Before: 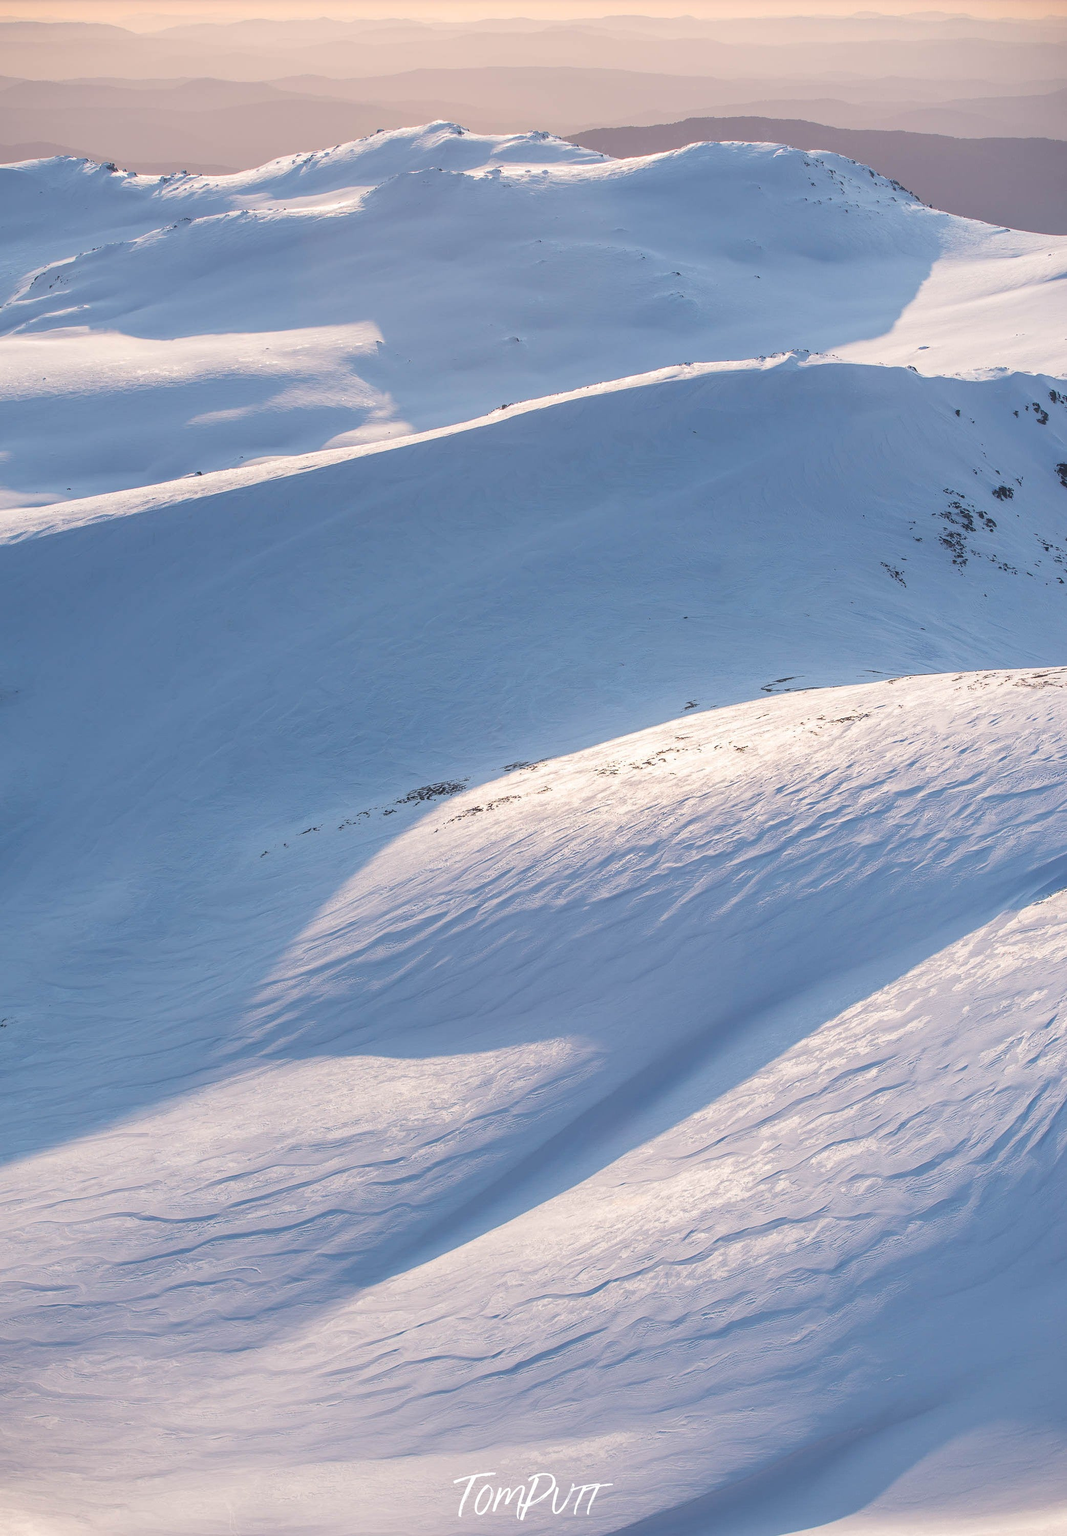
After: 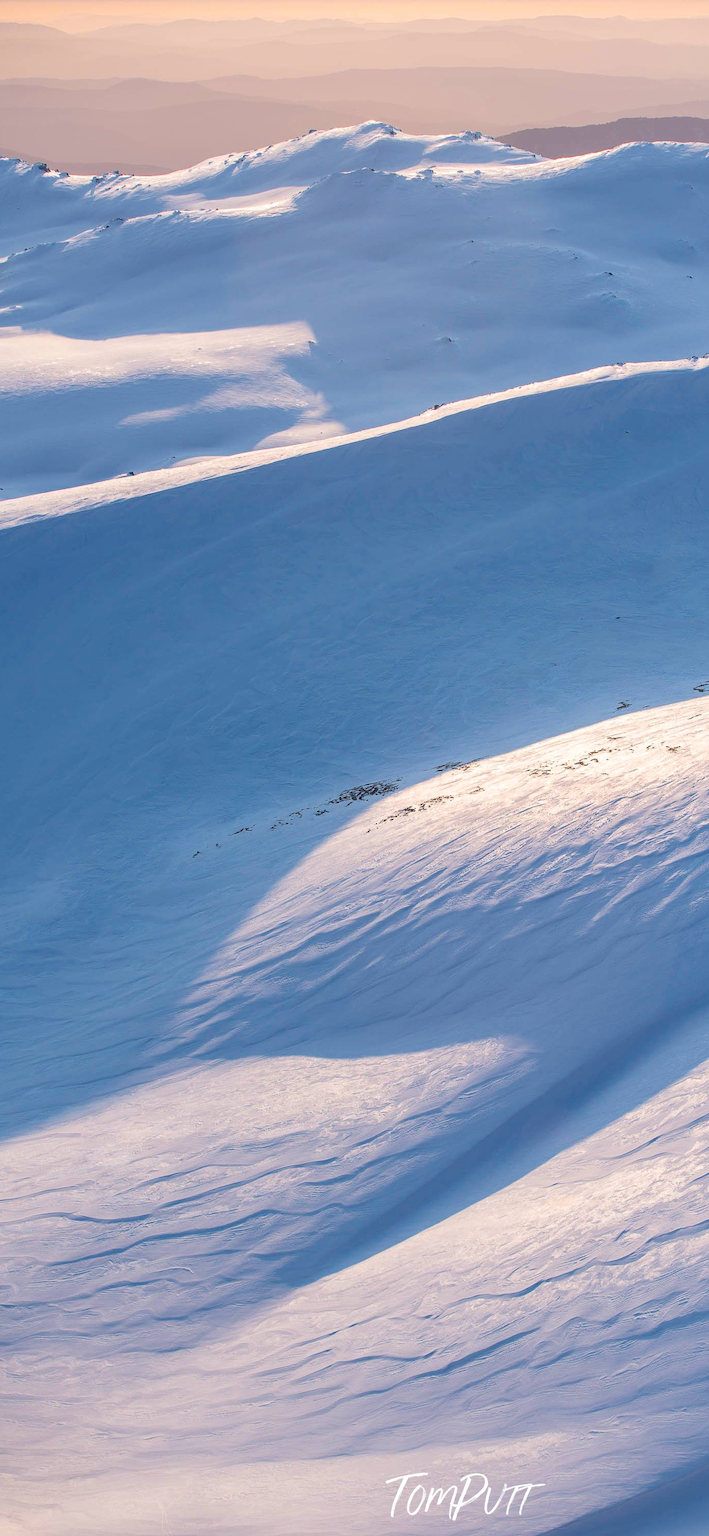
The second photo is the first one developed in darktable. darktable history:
color balance rgb: shadows lift › chroma 2.027%, shadows lift › hue 214.94°, power › hue 208.58°, linear chroma grading › shadows -7.958%, linear chroma grading › global chroma 9.783%, perceptual saturation grading › global saturation 14.708%, global vibrance 15.743%, saturation formula JzAzBz (2021)
crop and rotate: left 6.43%, right 27.1%
